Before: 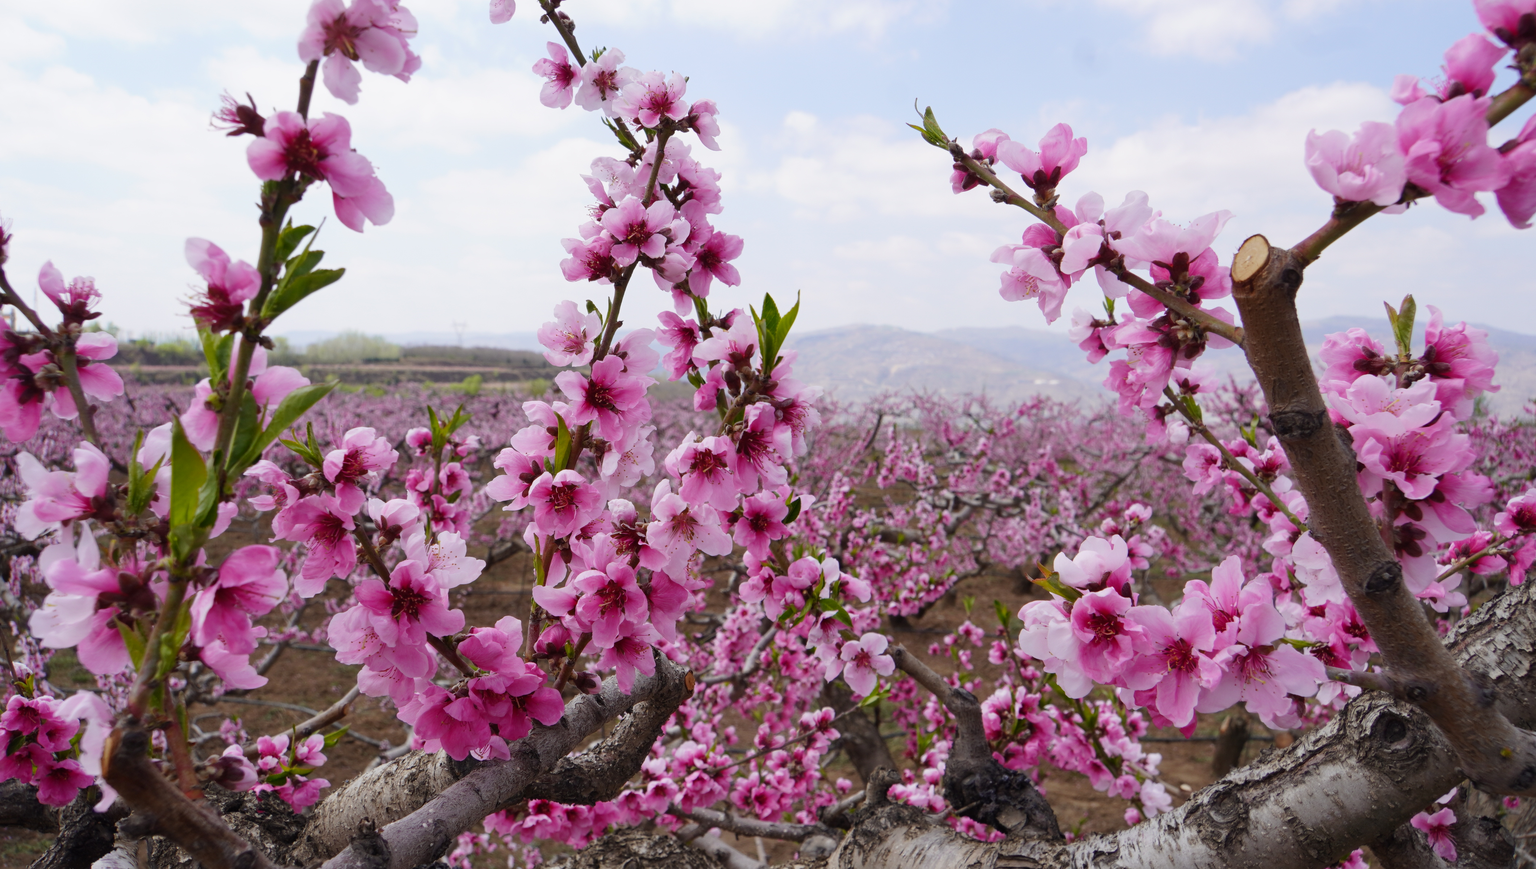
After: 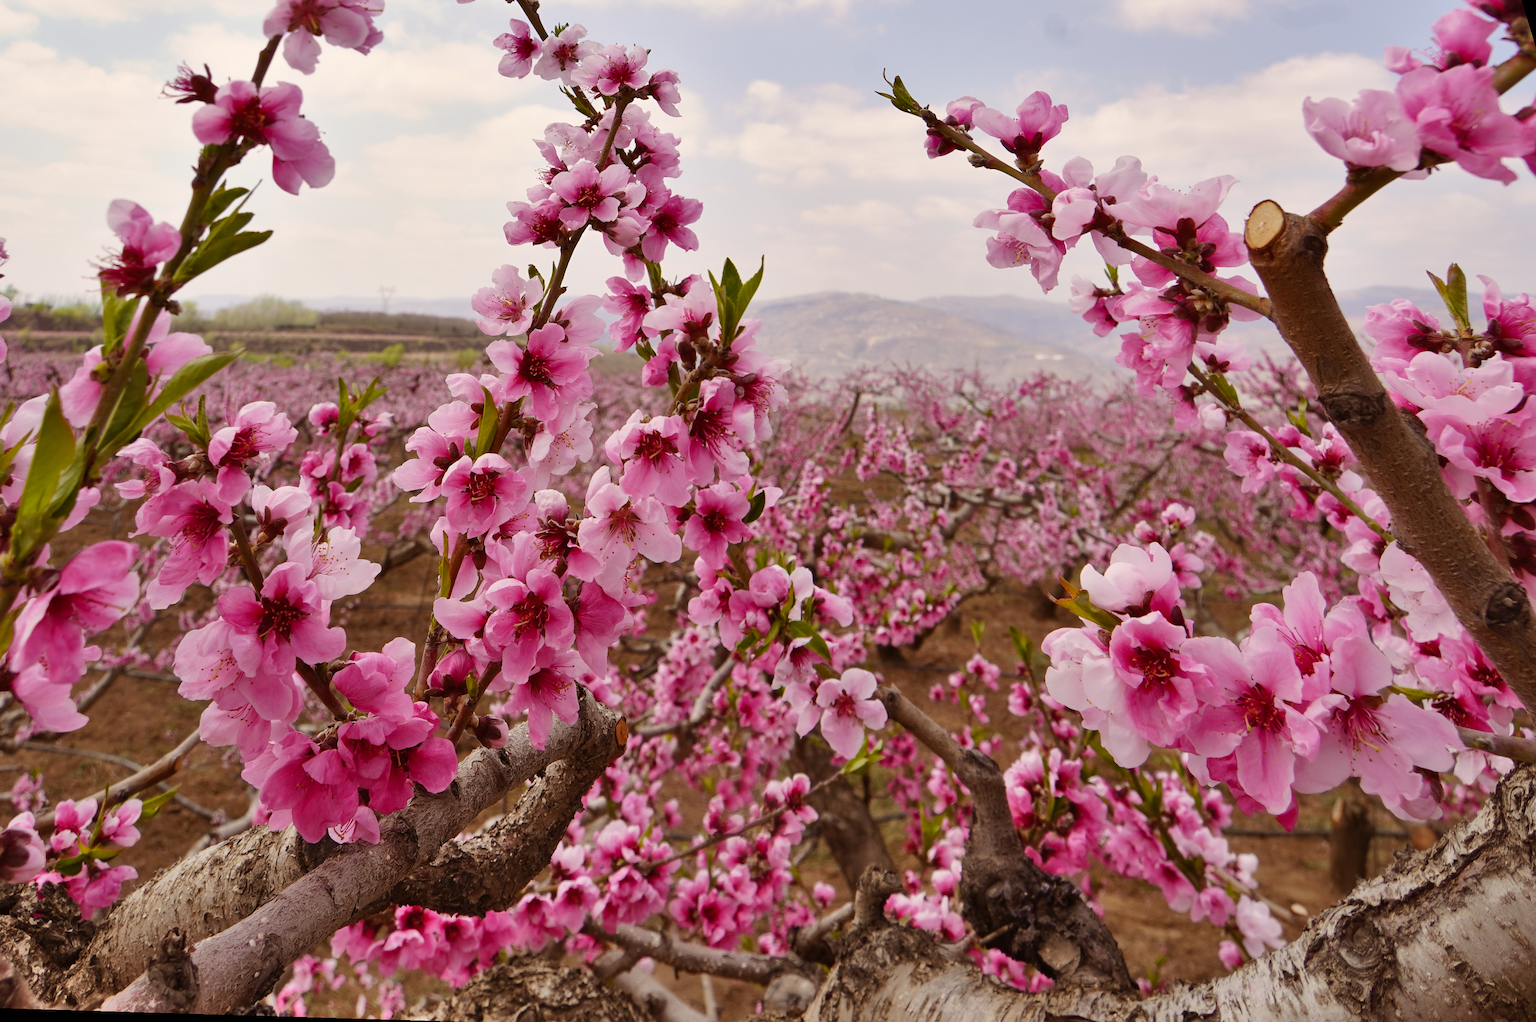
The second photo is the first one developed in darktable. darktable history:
color balance rgb: shadows lift › chroma 4.41%, shadows lift › hue 27°, power › chroma 2.5%, power › hue 70°, highlights gain › chroma 1%, highlights gain › hue 27°, saturation formula JzAzBz (2021)
rotate and perspective: rotation 0.72°, lens shift (vertical) -0.352, lens shift (horizontal) -0.051, crop left 0.152, crop right 0.859, crop top 0.019, crop bottom 0.964
sharpen: amount 0.2
shadows and highlights: soften with gaussian
